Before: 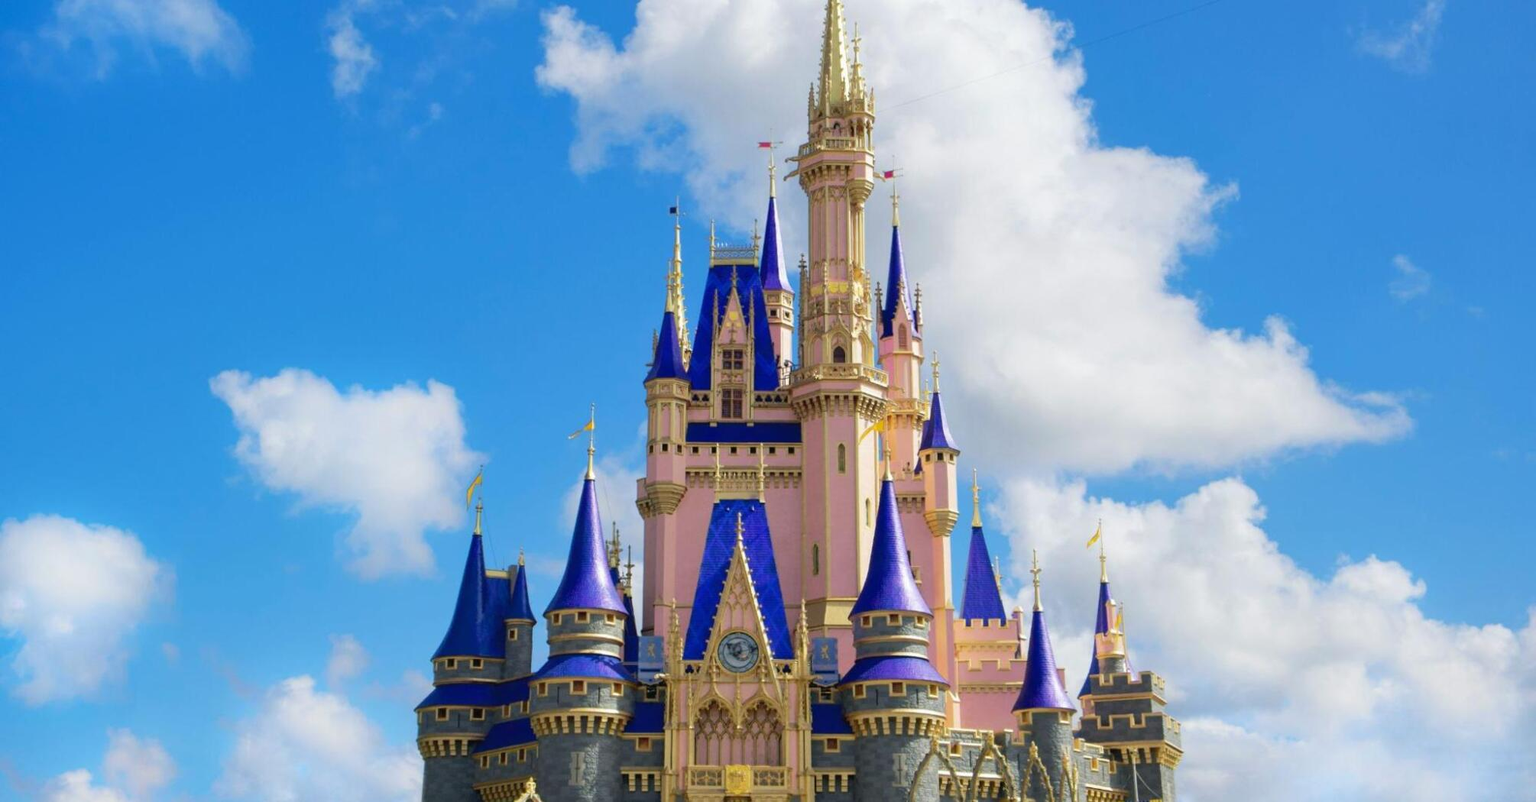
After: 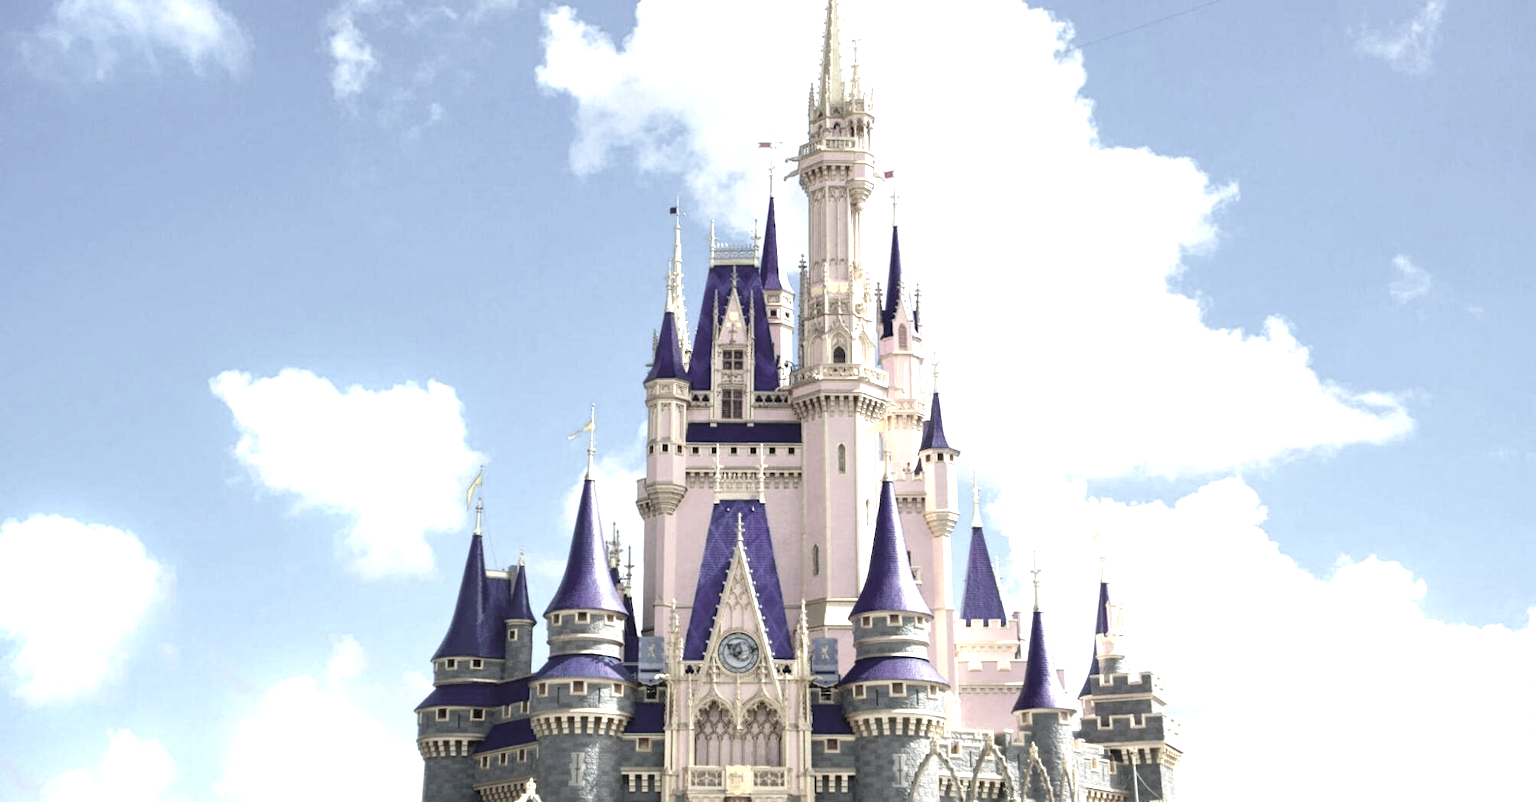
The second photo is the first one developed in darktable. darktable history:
color zones: curves: ch1 [(0, 0.153) (0.143, 0.15) (0.286, 0.151) (0.429, 0.152) (0.571, 0.152) (0.714, 0.151) (0.857, 0.151) (1, 0.153)]
local contrast: highlights 105%, shadows 99%, detail 120%, midtone range 0.2
exposure: exposure 1.205 EV, compensate highlight preservation false
